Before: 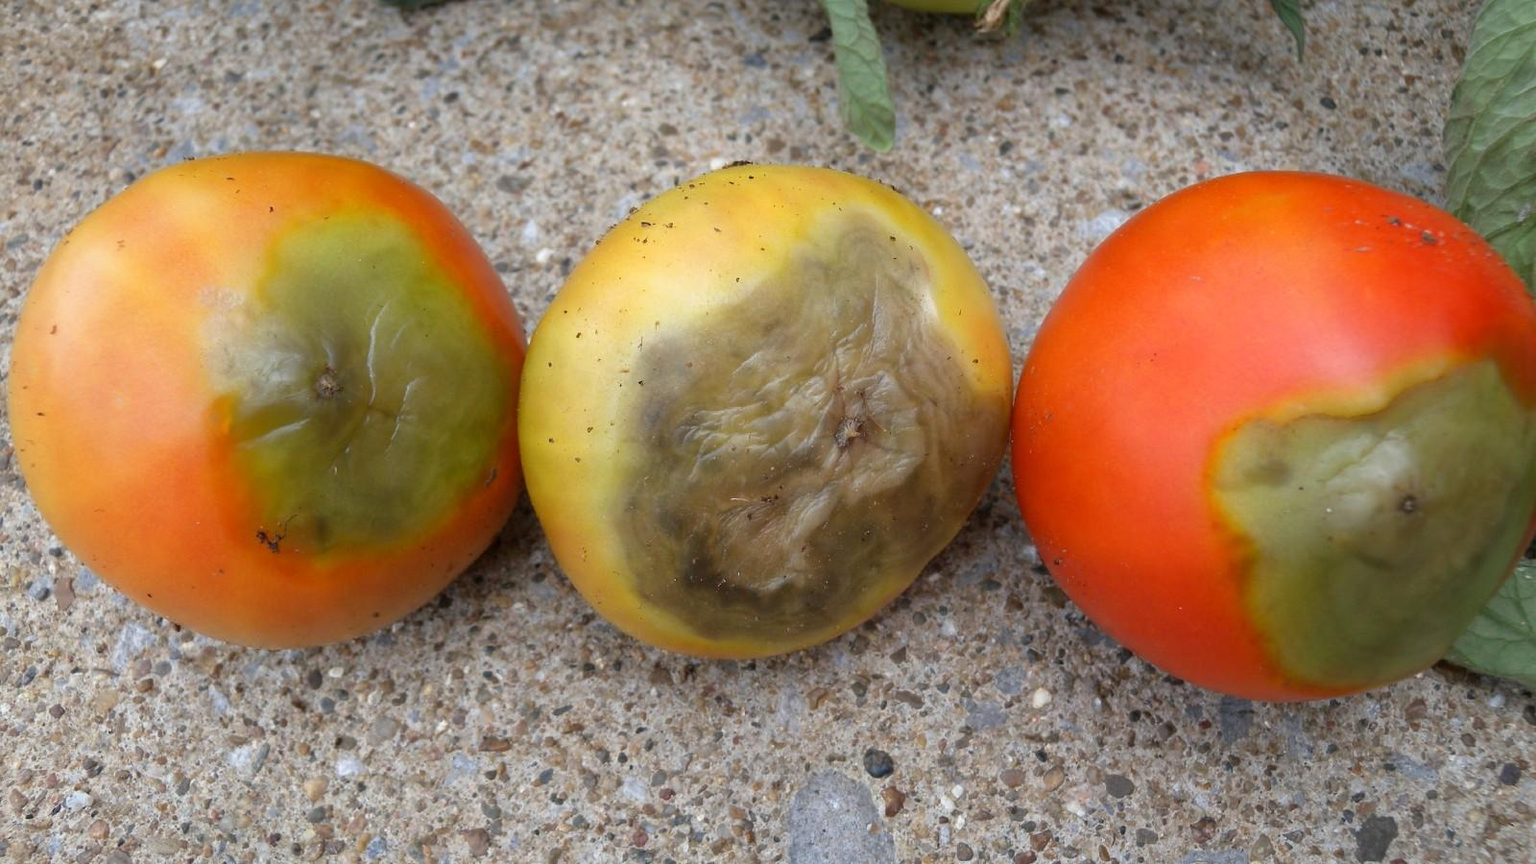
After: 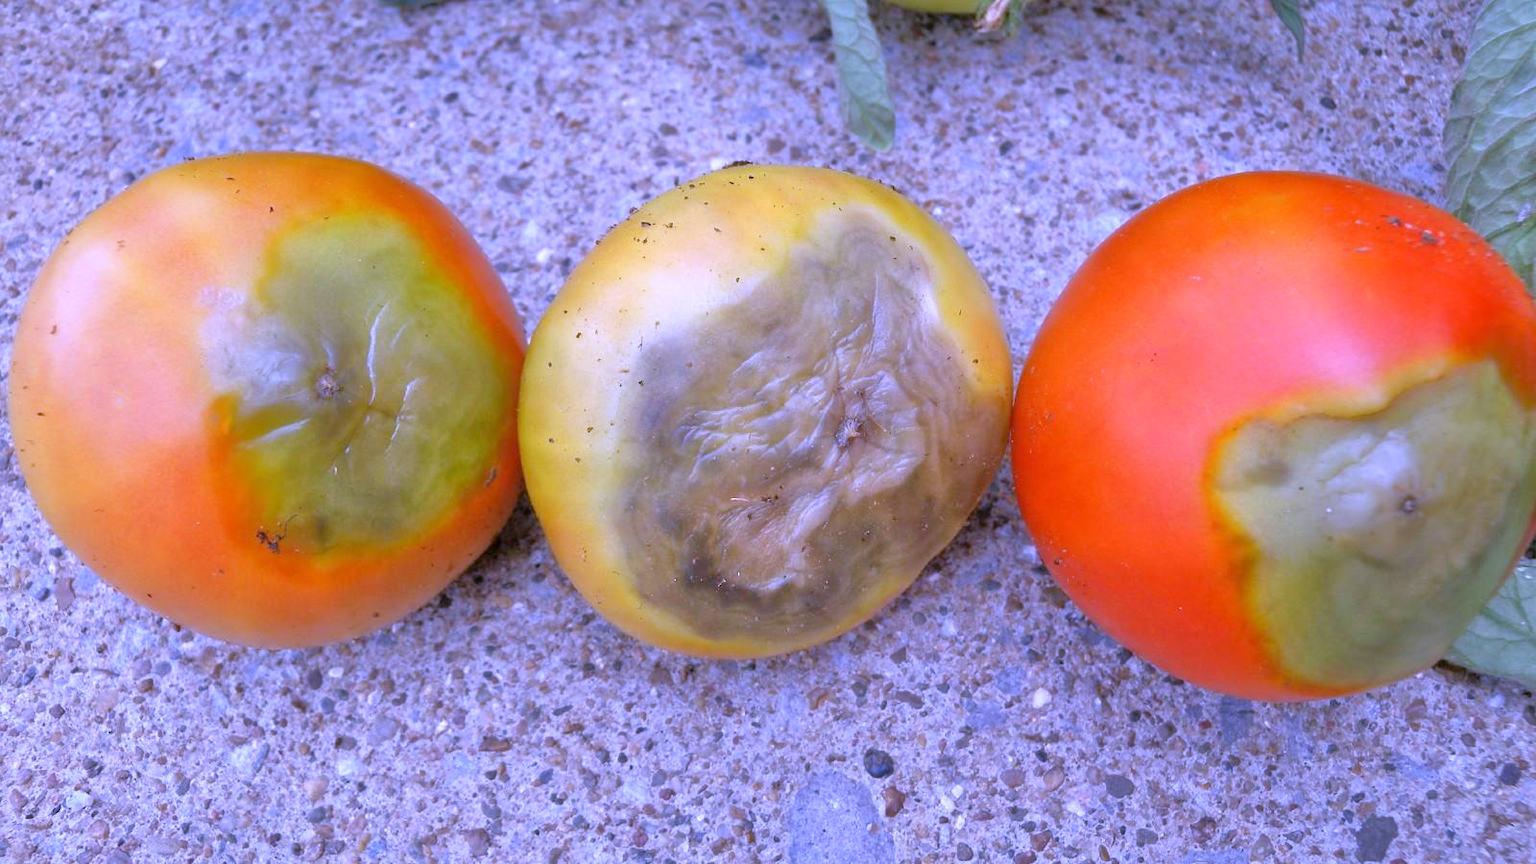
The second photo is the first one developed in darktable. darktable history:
tone equalizer: -7 EV 0.15 EV, -6 EV 0.6 EV, -5 EV 1.15 EV, -4 EV 1.33 EV, -3 EV 1.15 EV, -2 EV 0.6 EV, -1 EV 0.15 EV, mask exposure compensation -0.5 EV
white balance: red 0.98, blue 1.61
